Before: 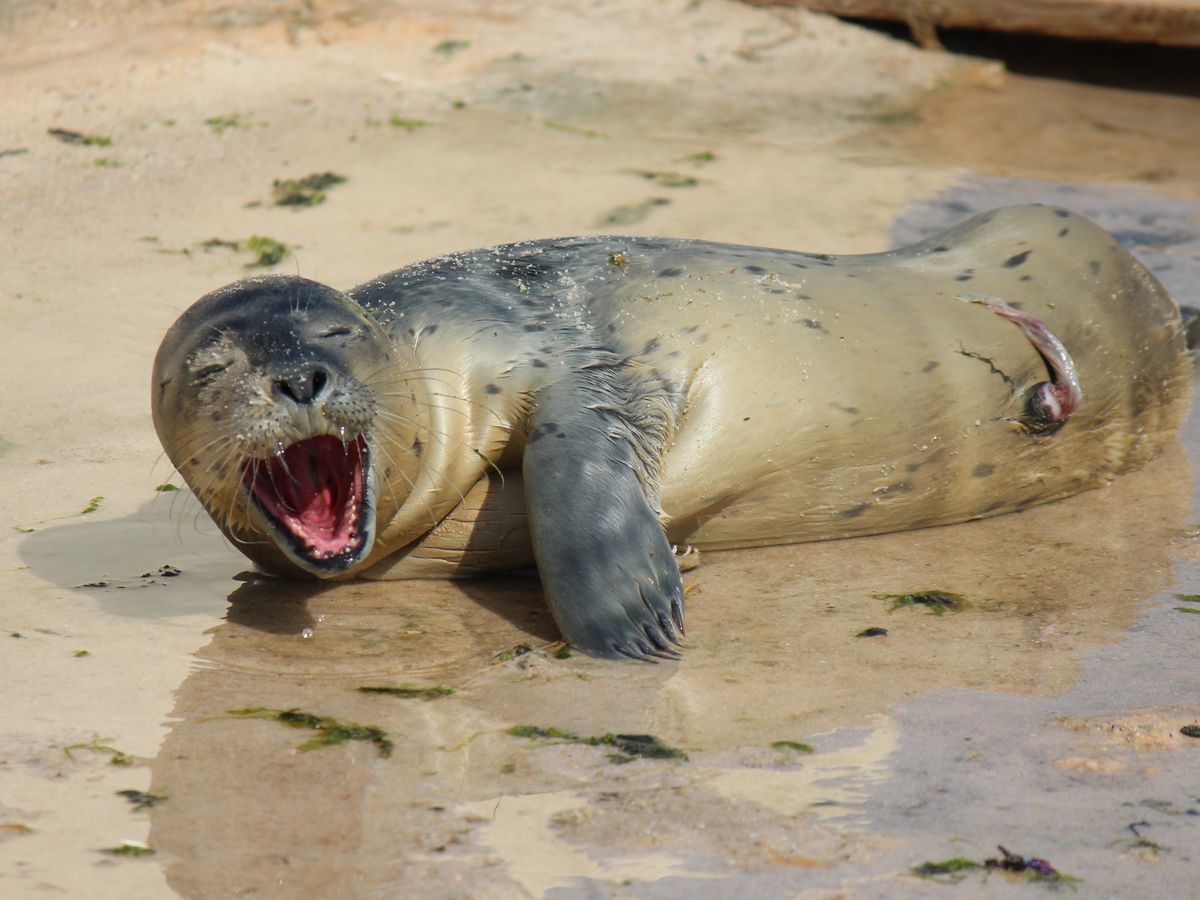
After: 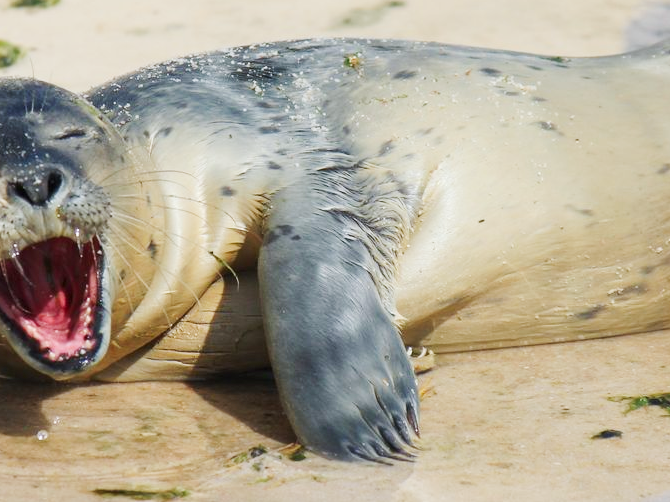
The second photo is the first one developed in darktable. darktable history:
white balance: red 0.98, blue 1.034
crop and rotate: left 22.13%, top 22.054%, right 22.026%, bottom 22.102%
tone curve: curves: ch0 [(0, 0) (0.003, 0.003) (0.011, 0.014) (0.025, 0.033) (0.044, 0.06) (0.069, 0.096) (0.1, 0.132) (0.136, 0.174) (0.177, 0.226) (0.224, 0.282) (0.277, 0.352) (0.335, 0.435) (0.399, 0.524) (0.468, 0.615) (0.543, 0.695) (0.623, 0.771) (0.709, 0.835) (0.801, 0.894) (0.898, 0.944) (1, 1)], preserve colors none
